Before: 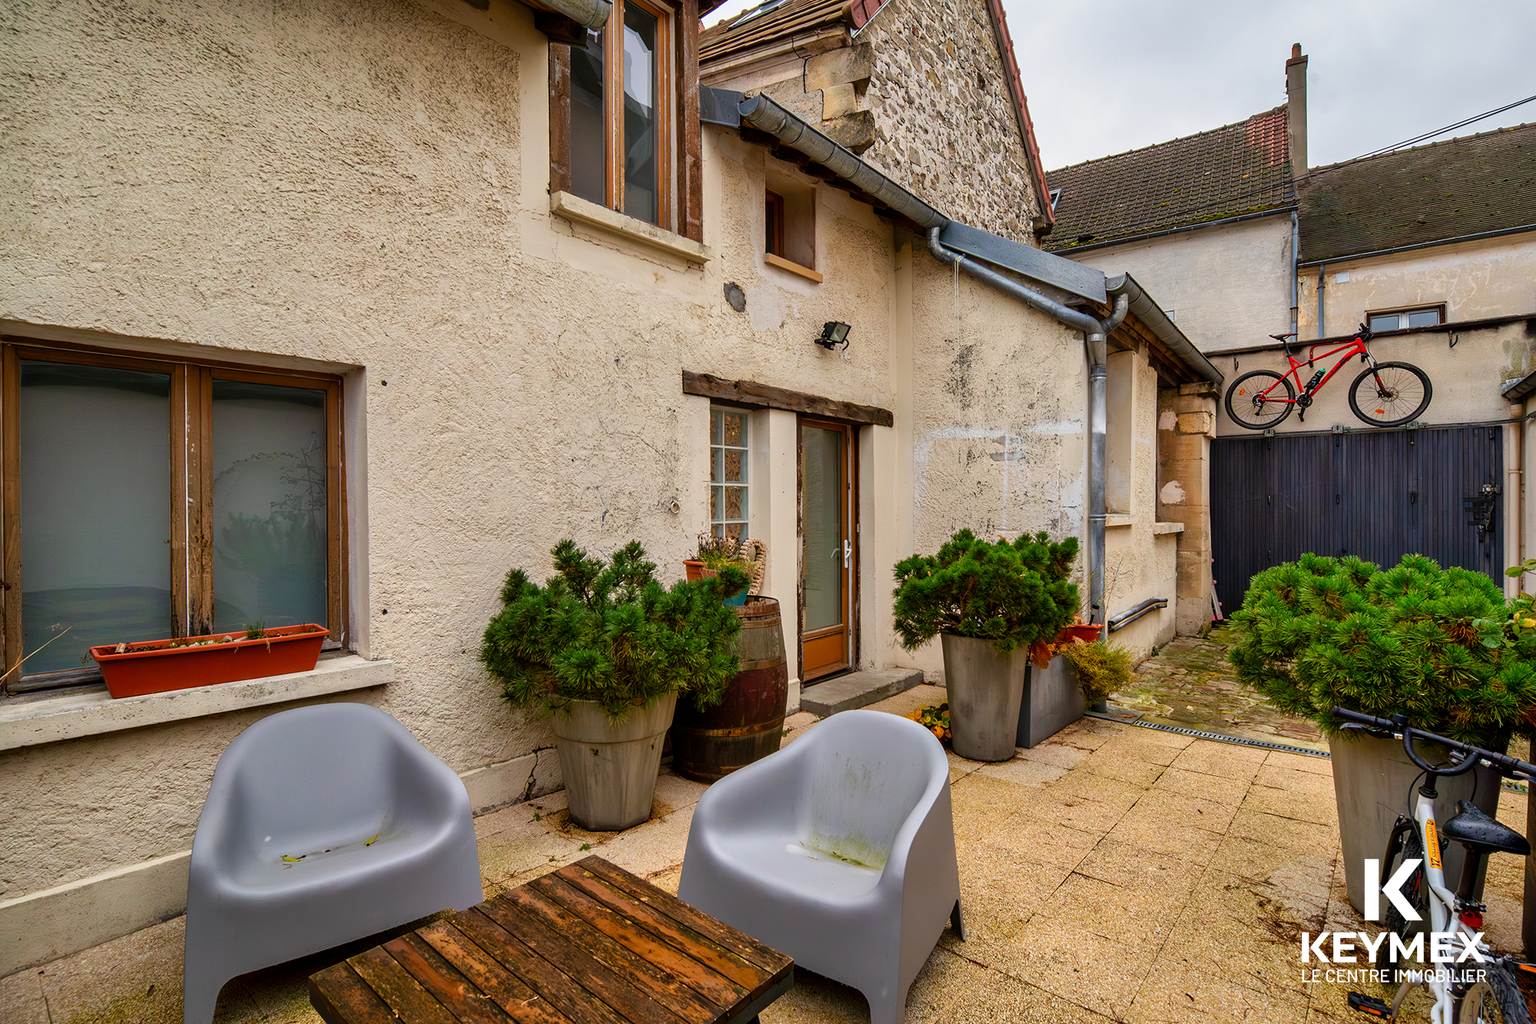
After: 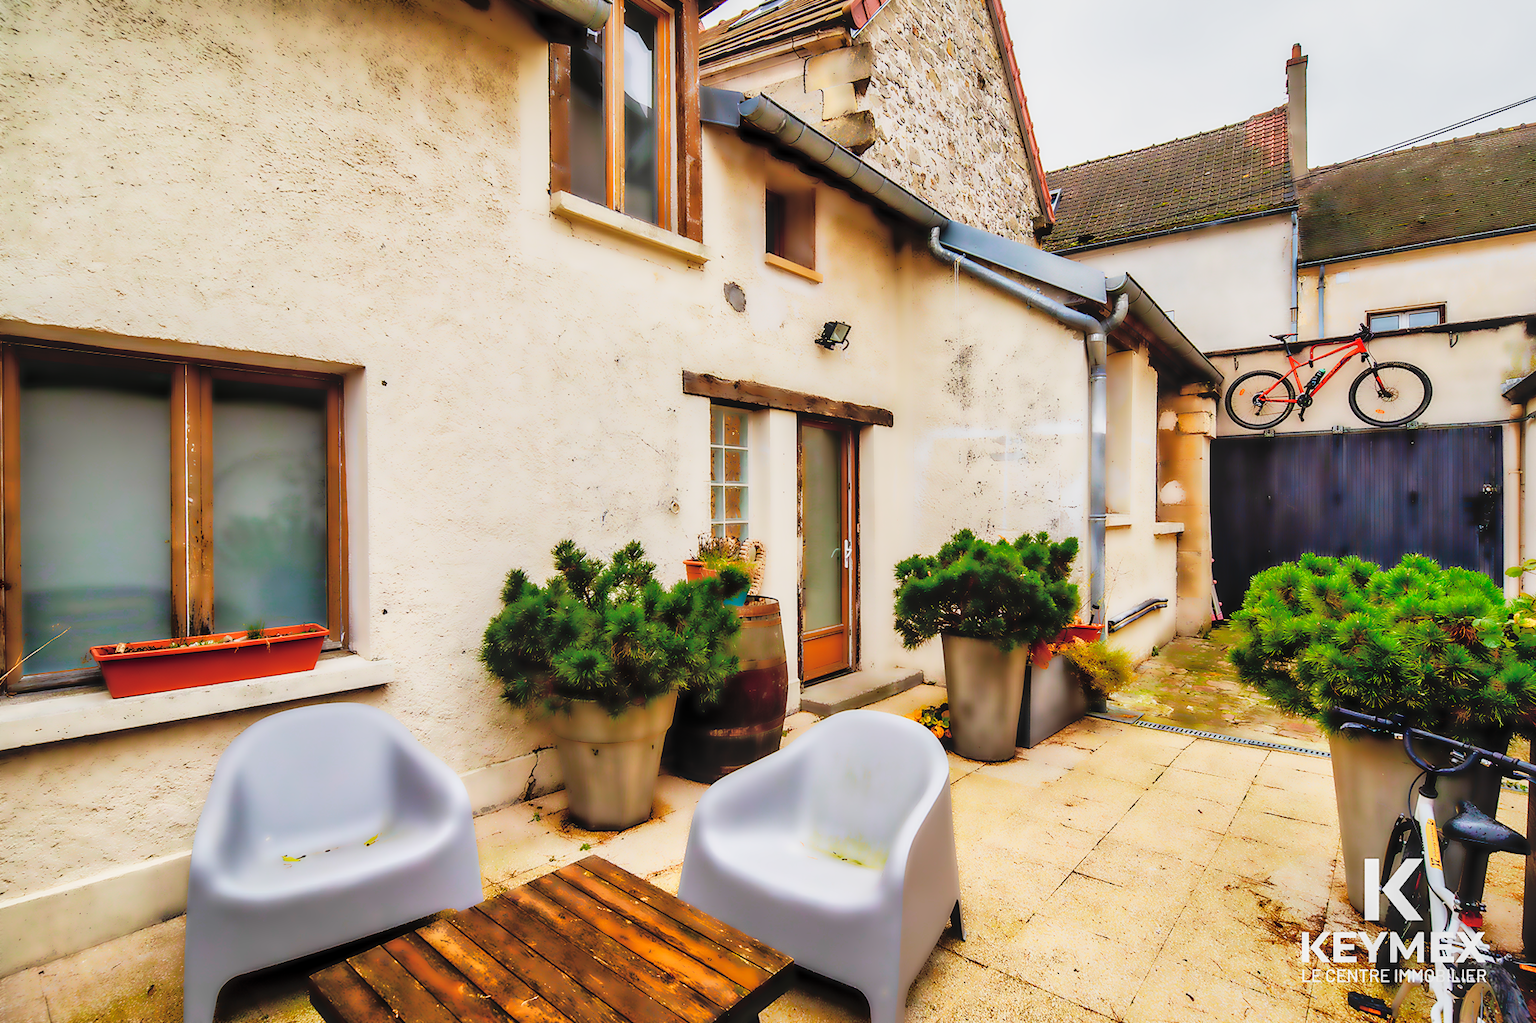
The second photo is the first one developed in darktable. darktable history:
sharpen: on, module defaults
shadows and highlights: shadows 62.66, white point adjustment 0.37, highlights -34.44, compress 83.82%
local contrast: detail 130%
sigmoid: contrast 1.69, skew -0.23, preserve hue 0%, red attenuation 0.1, red rotation 0.035, green attenuation 0.1, green rotation -0.017, blue attenuation 0.15, blue rotation -0.052, base primaries Rec2020
lowpass: radius 4, soften with bilateral filter, unbound 0
exposure: exposure 0.217 EV, compensate highlight preservation false
color balance rgb: linear chroma grading › shadows 32%, linear chroma grading › global chroma -2%, linear chroma grading › mid-tones 4%, perceptual saturation grading › global saturation -2%, perceptual saturation grading › highlights -8%, perceptual saturation grading › mid-tones 8%, perceptual saturation grading › shadows 4%, perceptual brilliance grading › highlights 8%, perceptual brilliance grading › mid-tones 4%, perceptual brilliance grading › shadows 2%, global vibrance 16%, saturation formula JzAzBz (2021)
contrast brightness saturation: brightness 0.28
